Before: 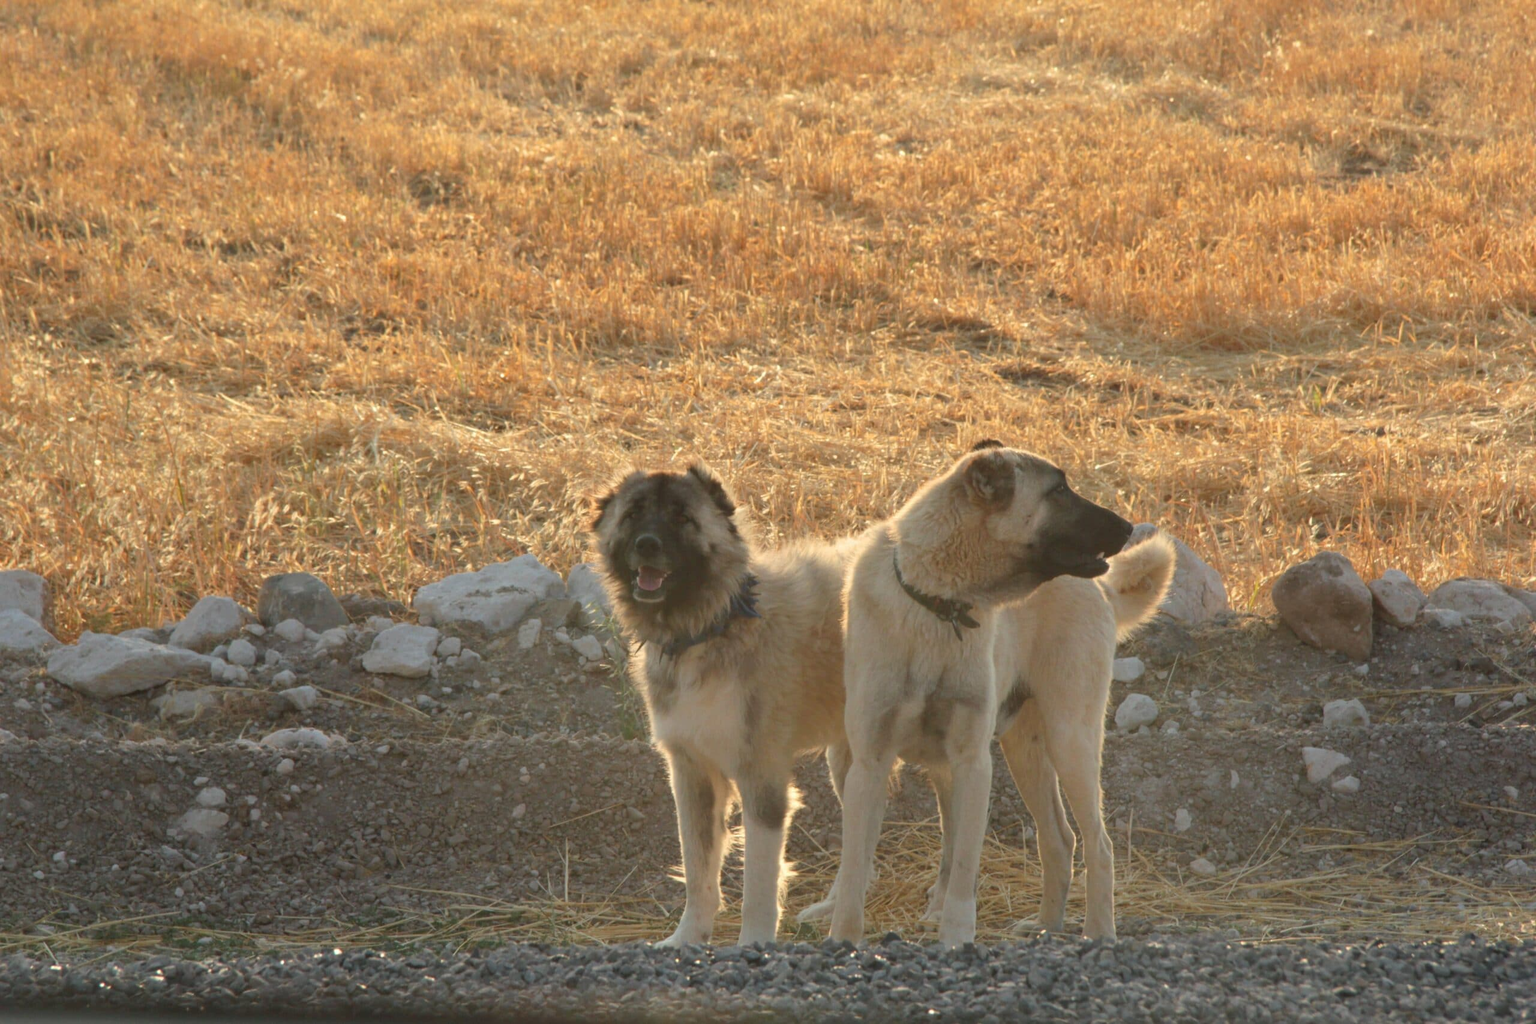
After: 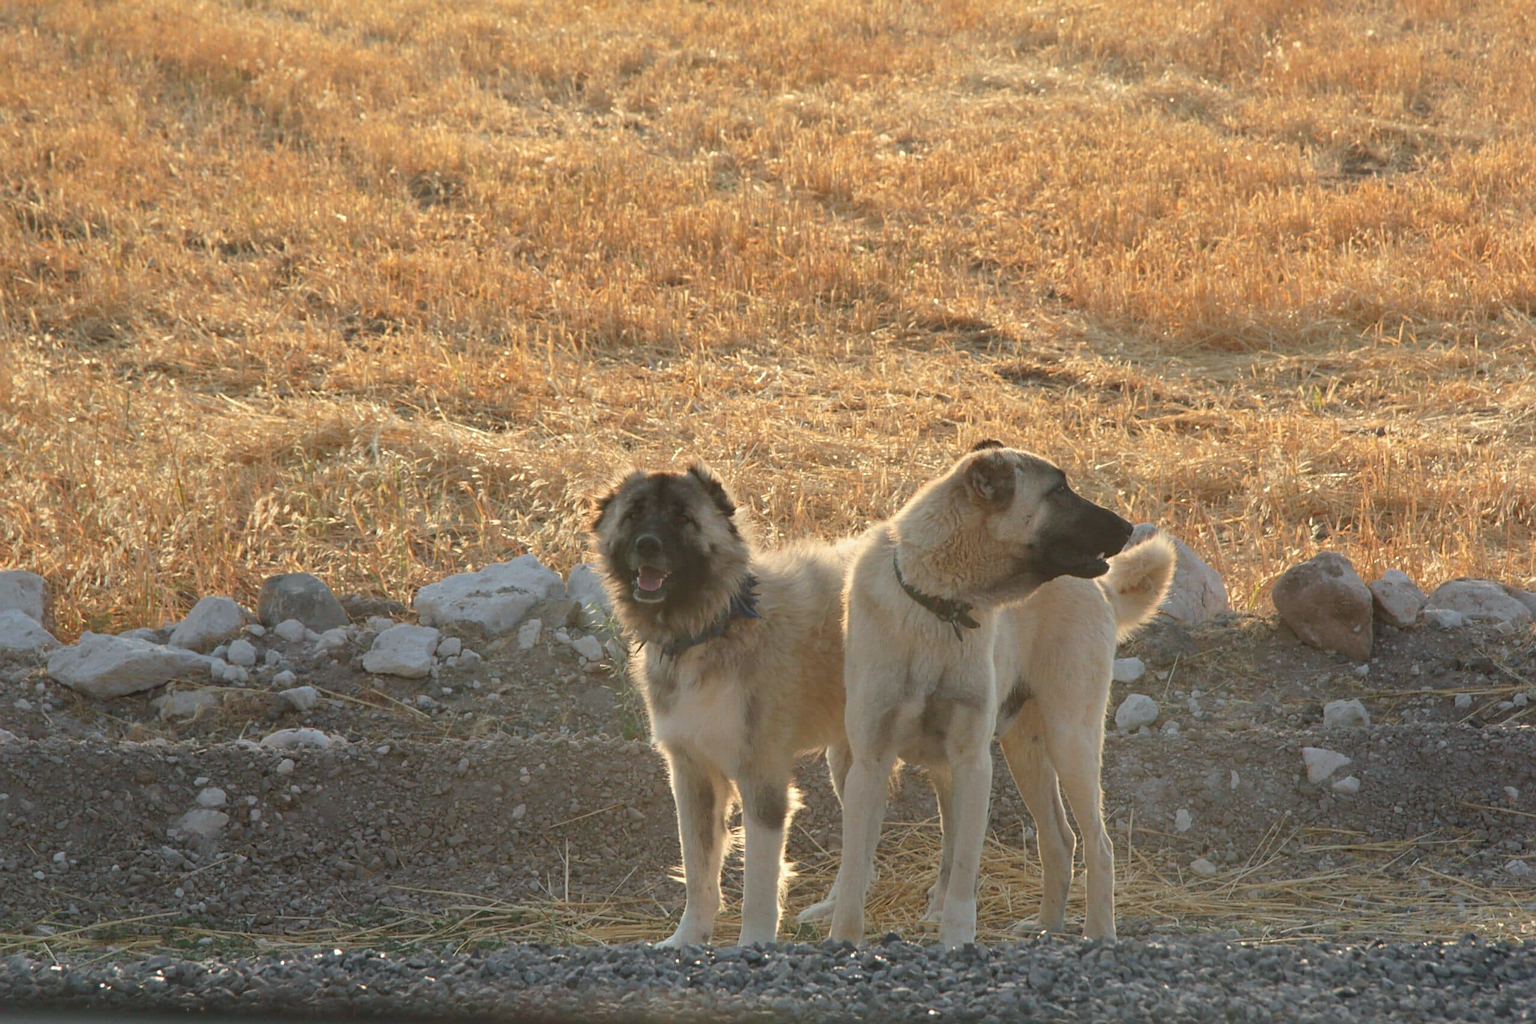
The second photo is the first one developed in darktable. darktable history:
sharpen: on, module defaults
color calibration: x 0.355, y 0.367, temperature 4700.38 K
